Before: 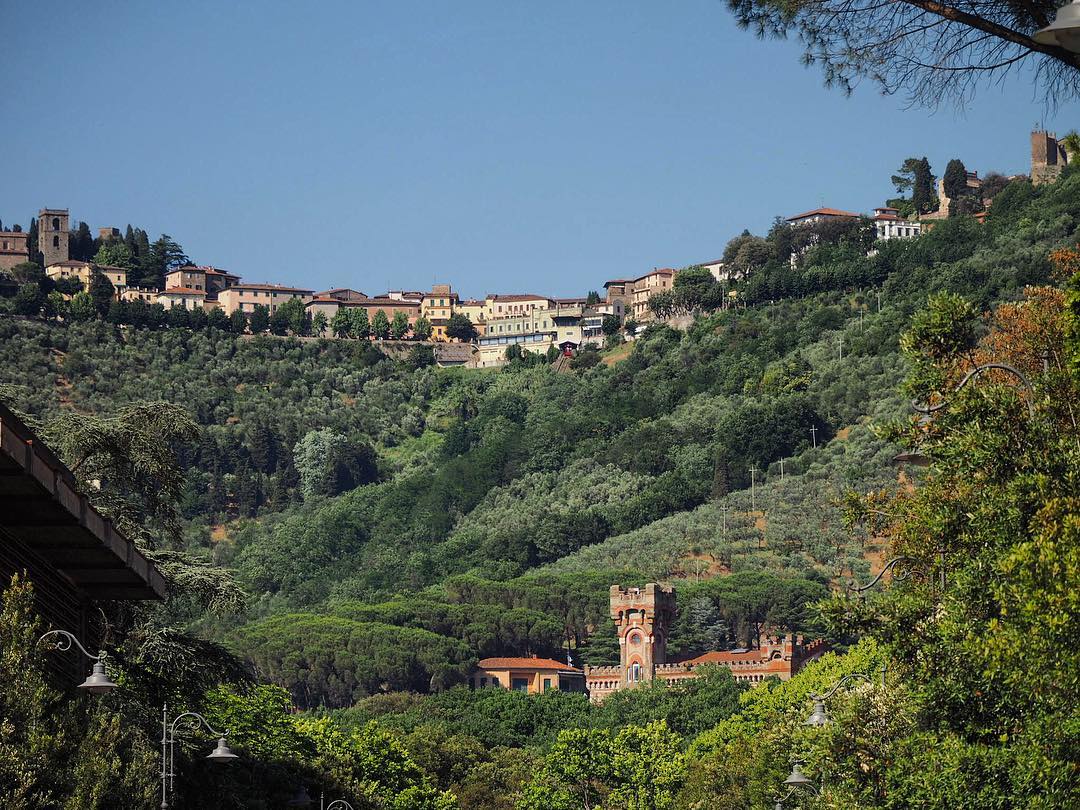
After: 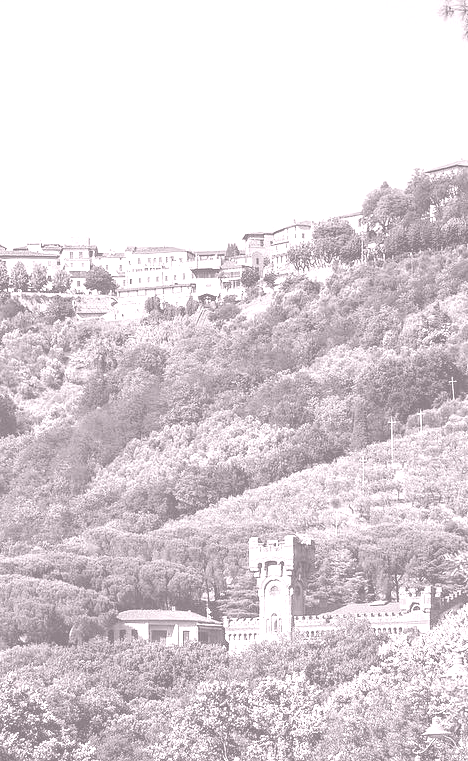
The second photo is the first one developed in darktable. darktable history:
crop: left 33.452%, top 6.025%, right 23.155%
colorize: hue 25.2°, saturation 83%, source mix 82%, lightness 79%, version 1
